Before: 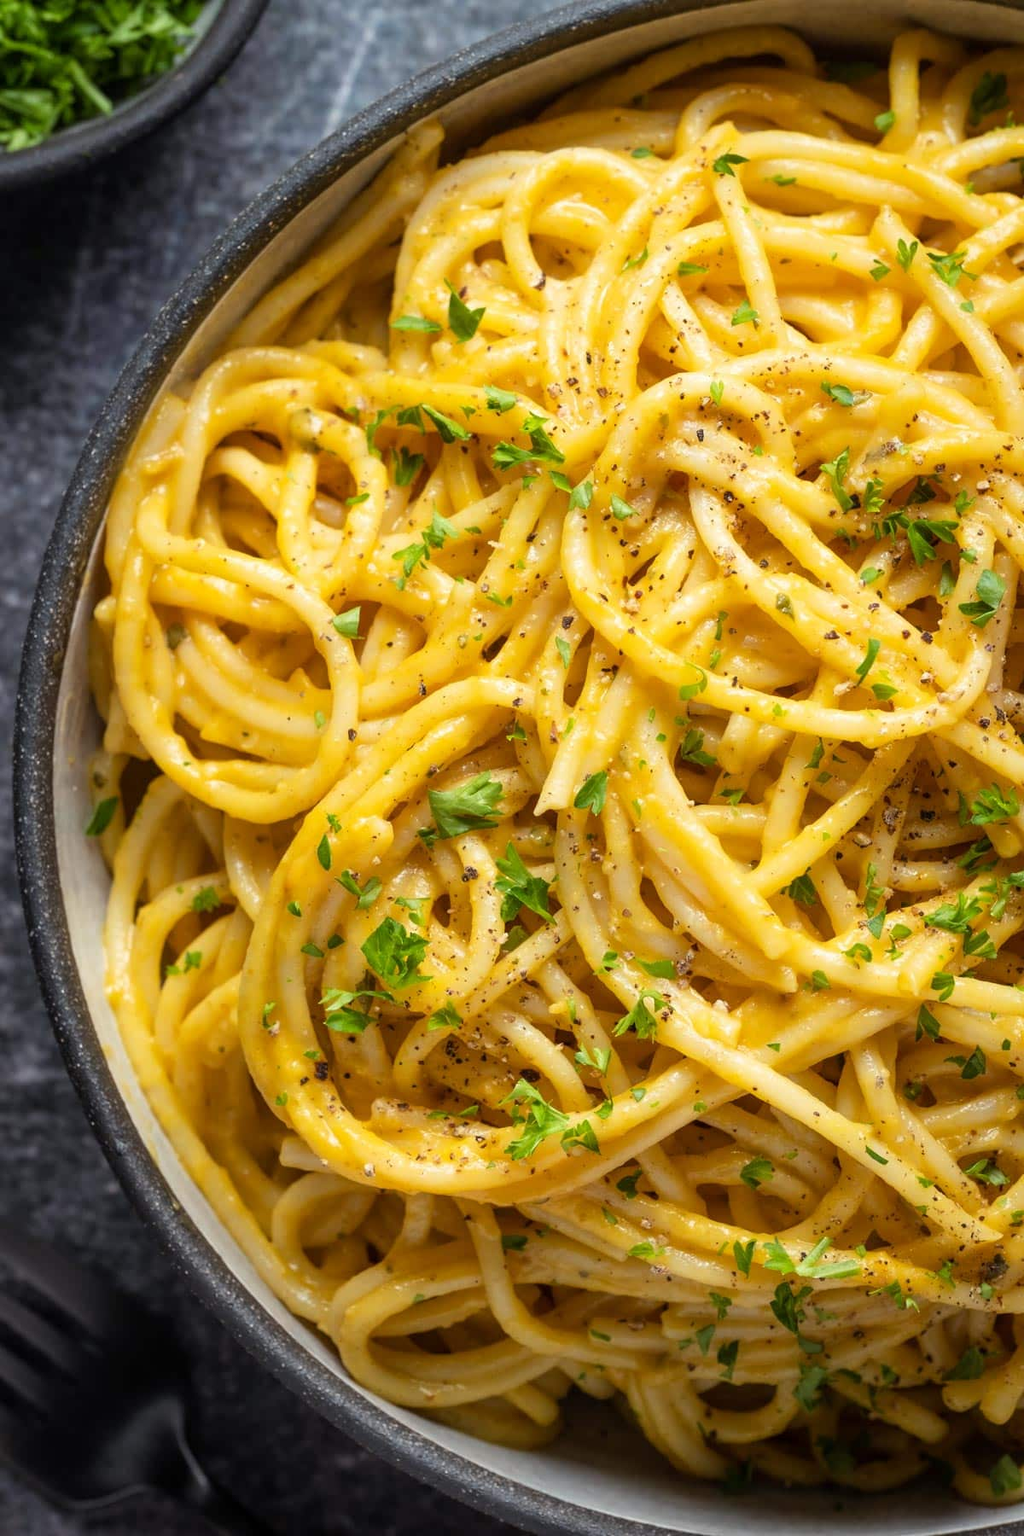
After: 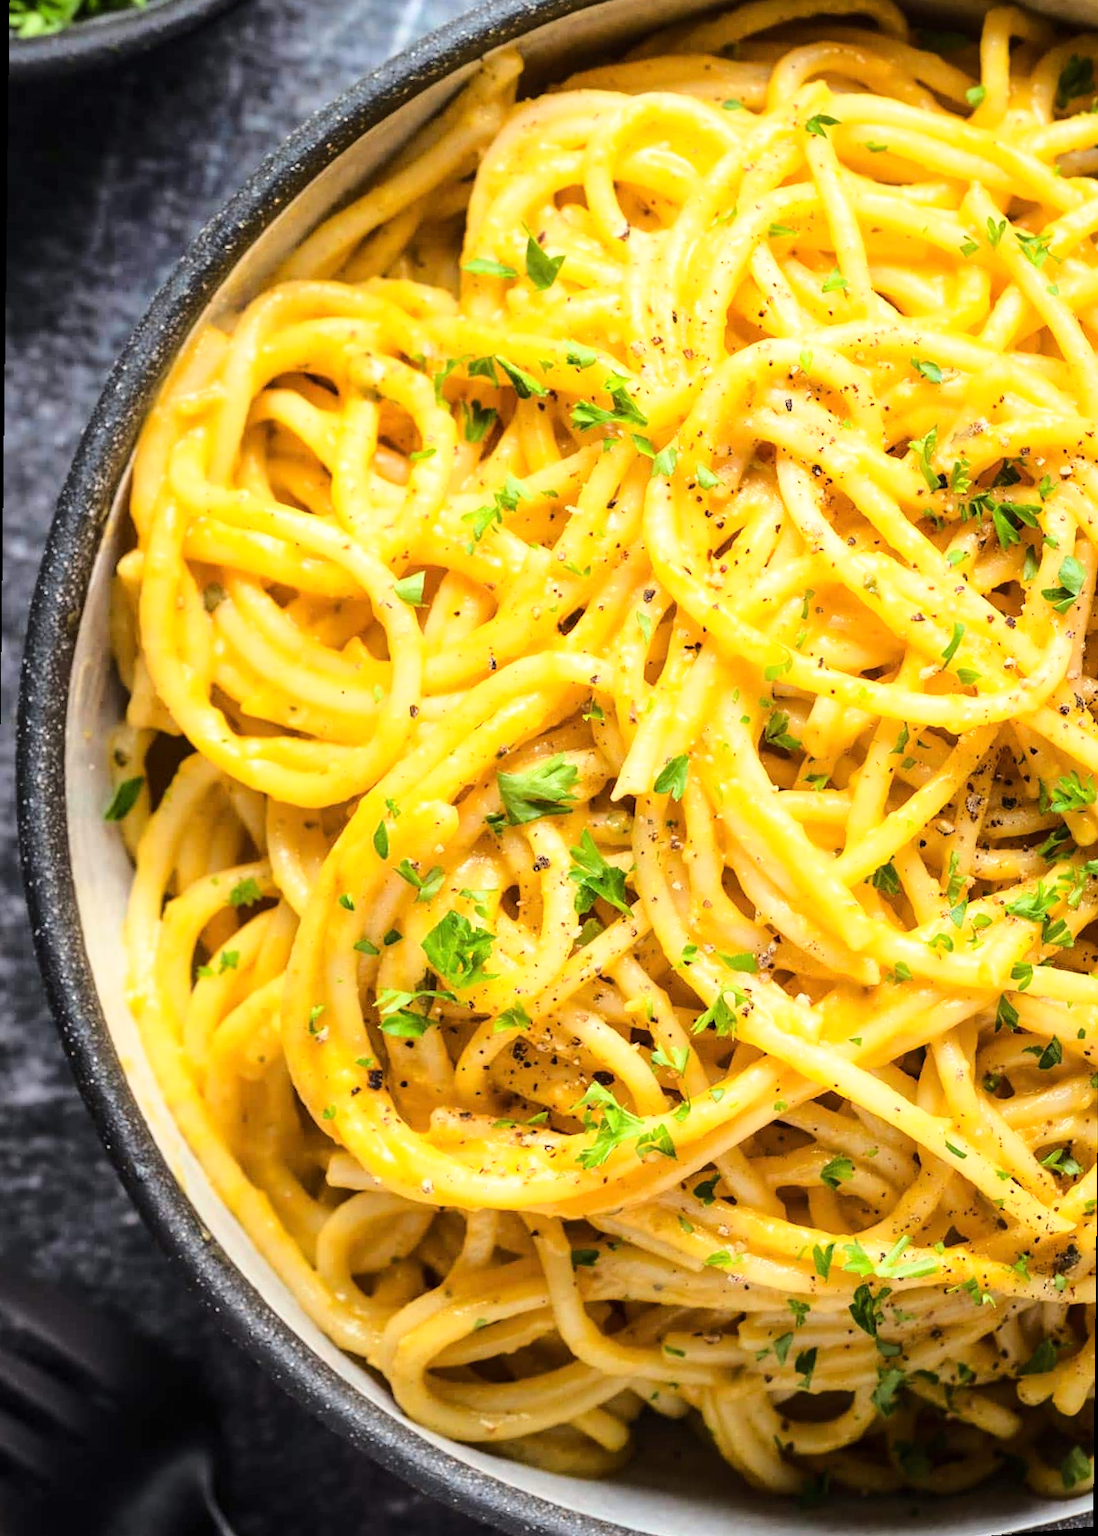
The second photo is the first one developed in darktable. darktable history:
rotate and perspective: rotation 0.679°, lens shift (horizontal) 0.136, crop left 0.009, crop right 0.991, crop top 0.078, crop bottom 0.95
base curve: curves: ch0 [(0, 0) (0.032, 0.037) (0.105, 0.228) (0.435, 0.76) (0.856, 0.983) (1, 1)]
